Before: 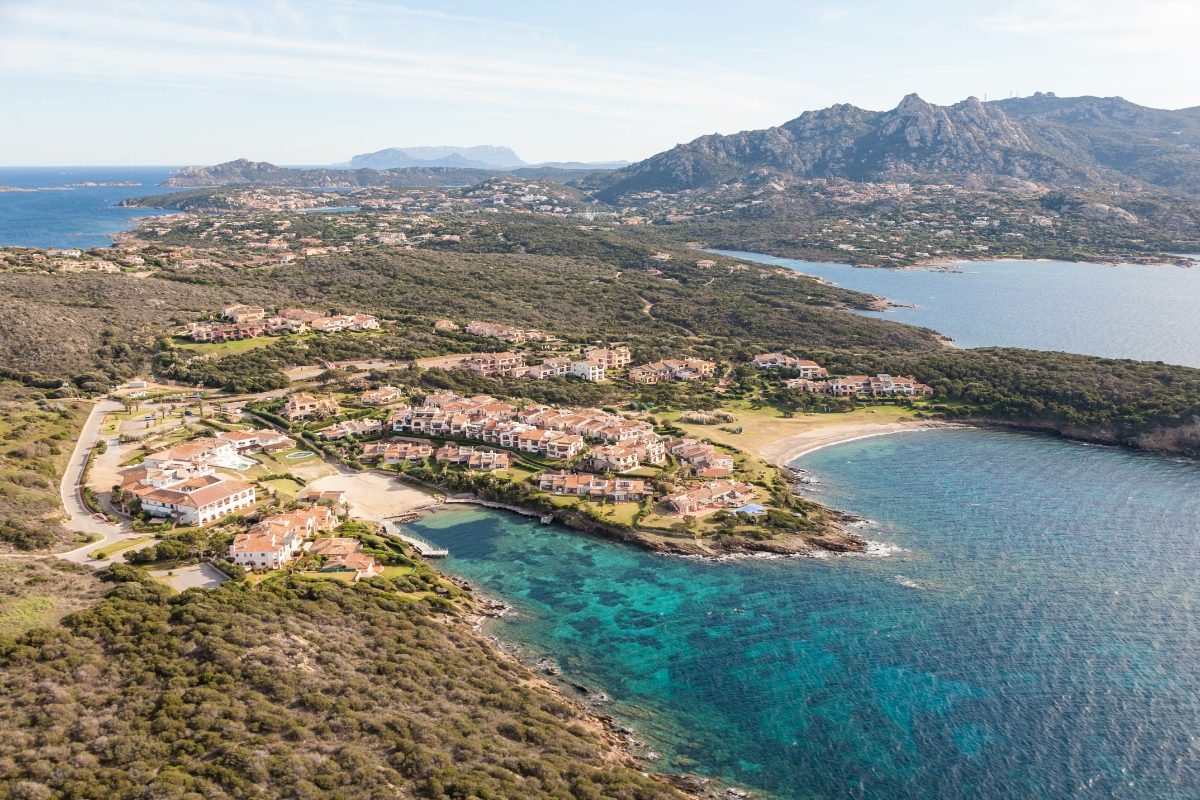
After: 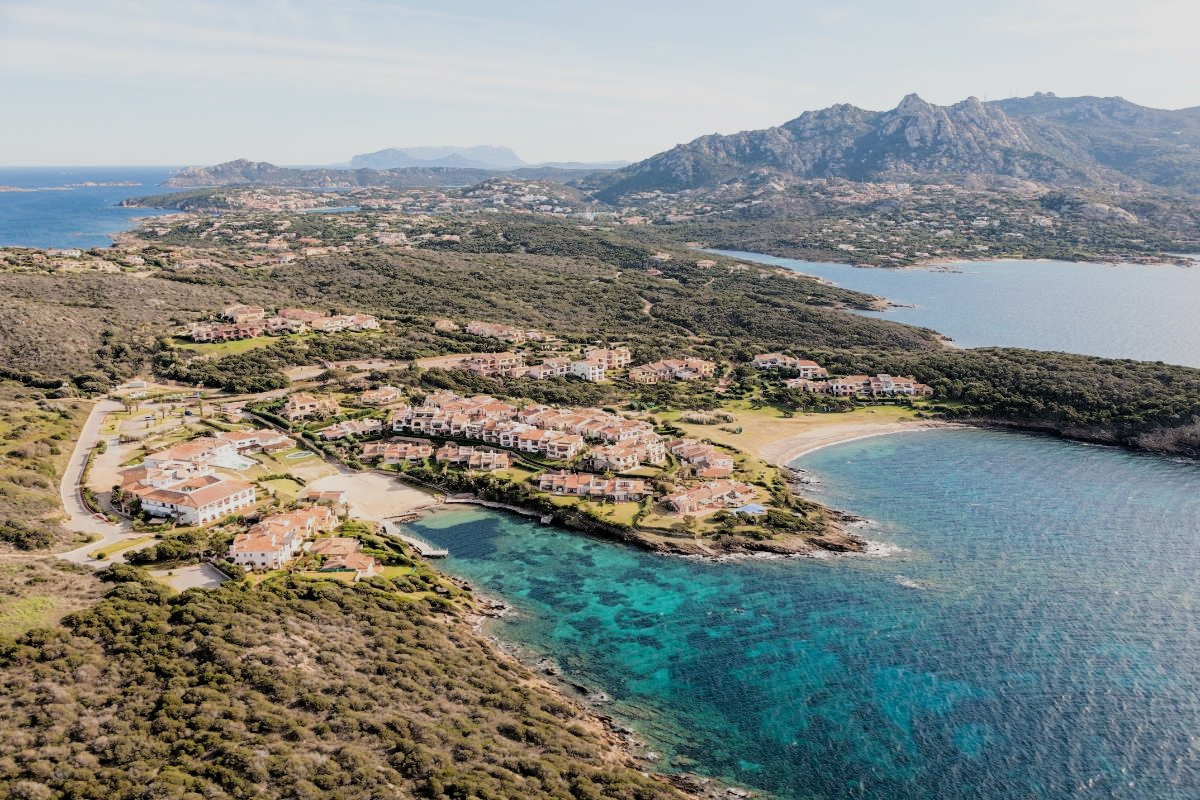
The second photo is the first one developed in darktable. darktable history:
filmic rgb: black relative exposure -5.12 EV, white relative exposure 4 EV, hardness 2.9, contrast 1.186
